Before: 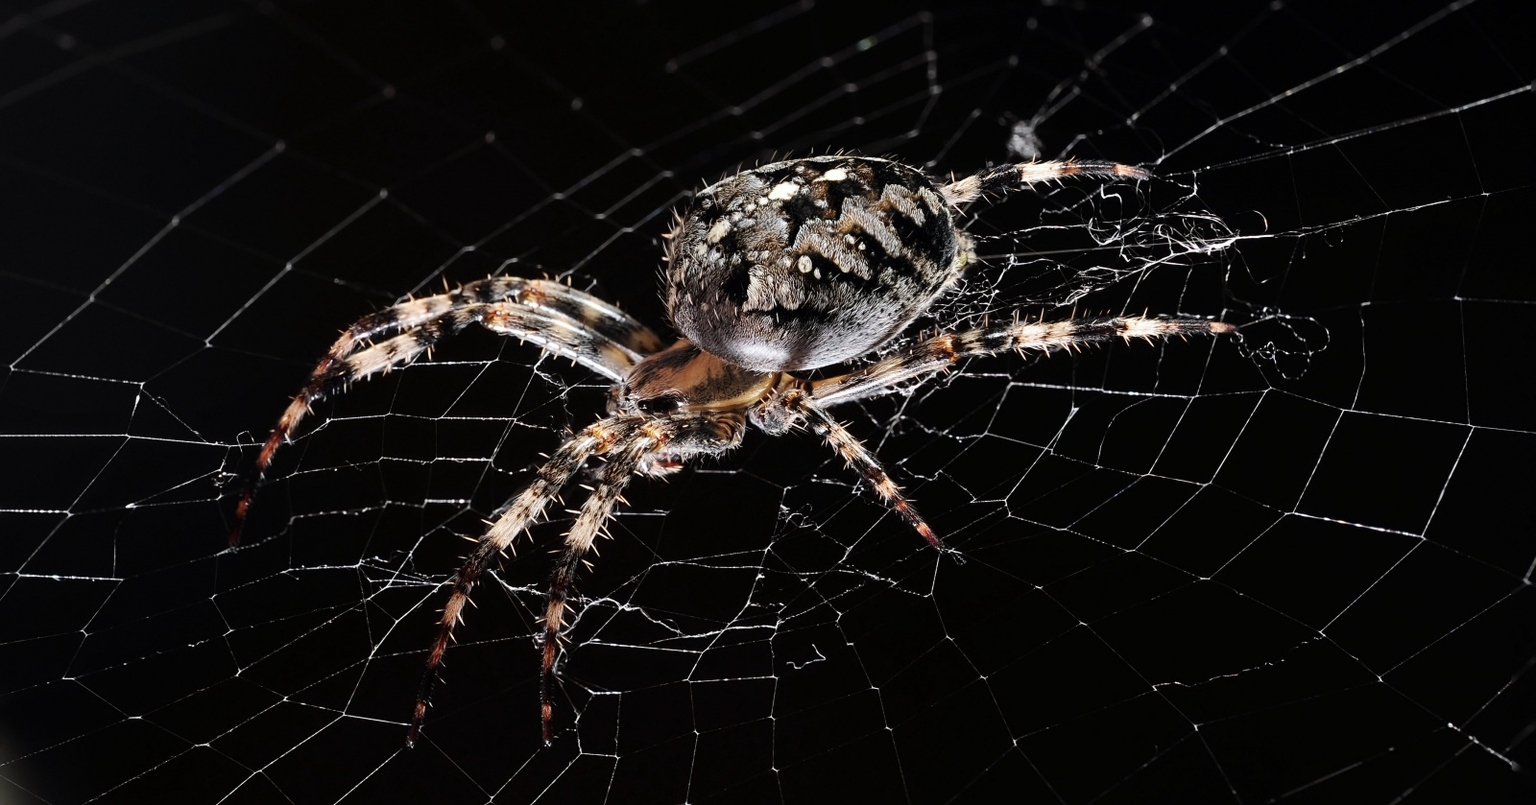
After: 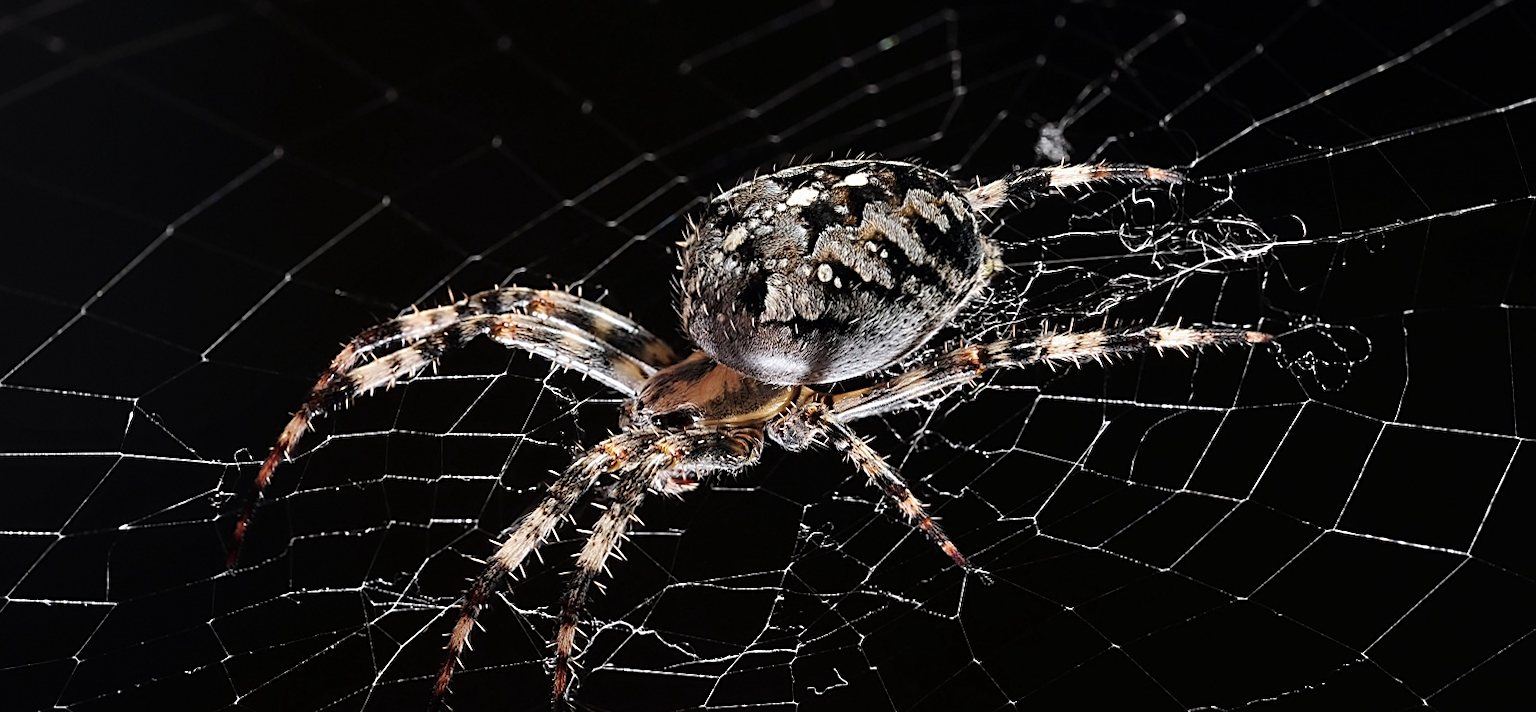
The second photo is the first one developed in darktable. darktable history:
crop and rotate: angle 0.216°, left 0.44%, right 2.74%, bottom 14.359%
sharpen: on, module defaults
